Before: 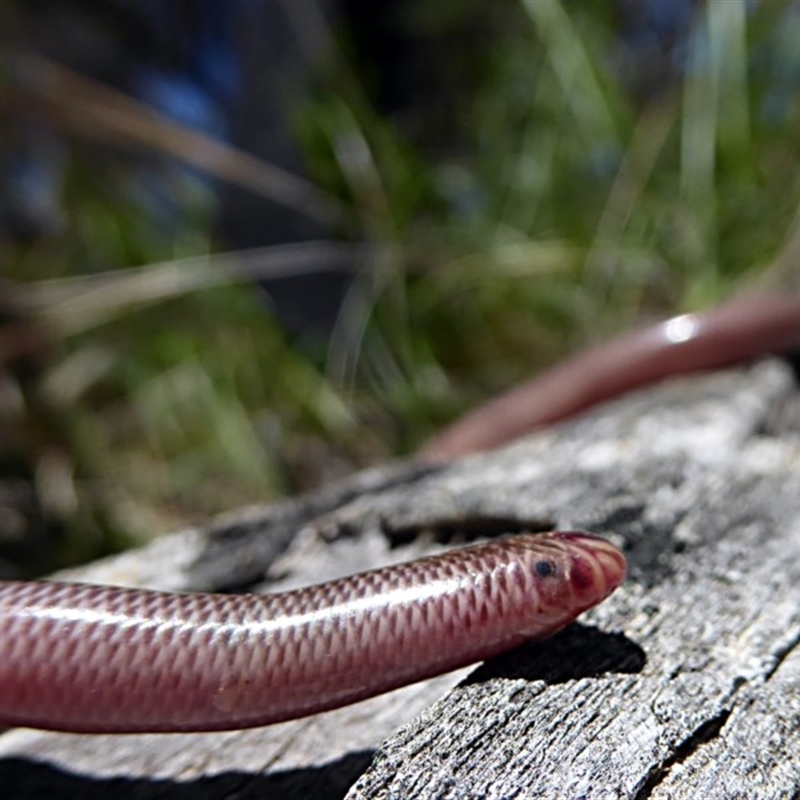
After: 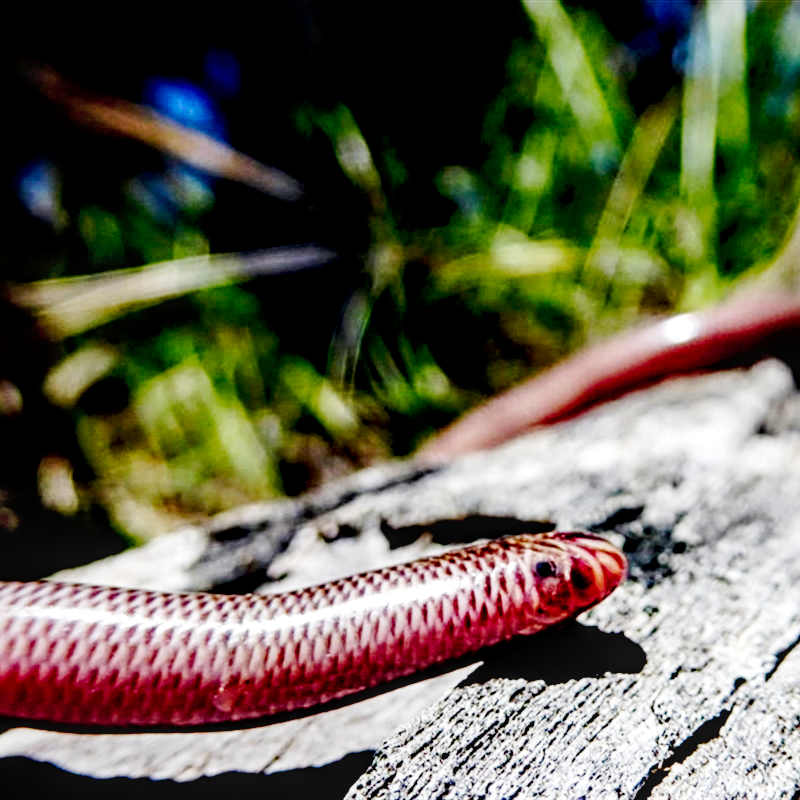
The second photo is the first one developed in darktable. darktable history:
local contrast: detail 142%
tone curve: curves: ch0 [(0, 0) (0.118, 0.034) (0.182, 0.124) (0.265, 0.214) (0.504, 0.508) (0.783, 0.825) (1, 1)], preserve colors none
base curve: curves: ch0 [(0, 0) (0.036, 0.01) (0.123, 0.254) (0.258, 0.504) (0.507, 0.748) (1, 1)], preserve colors none
